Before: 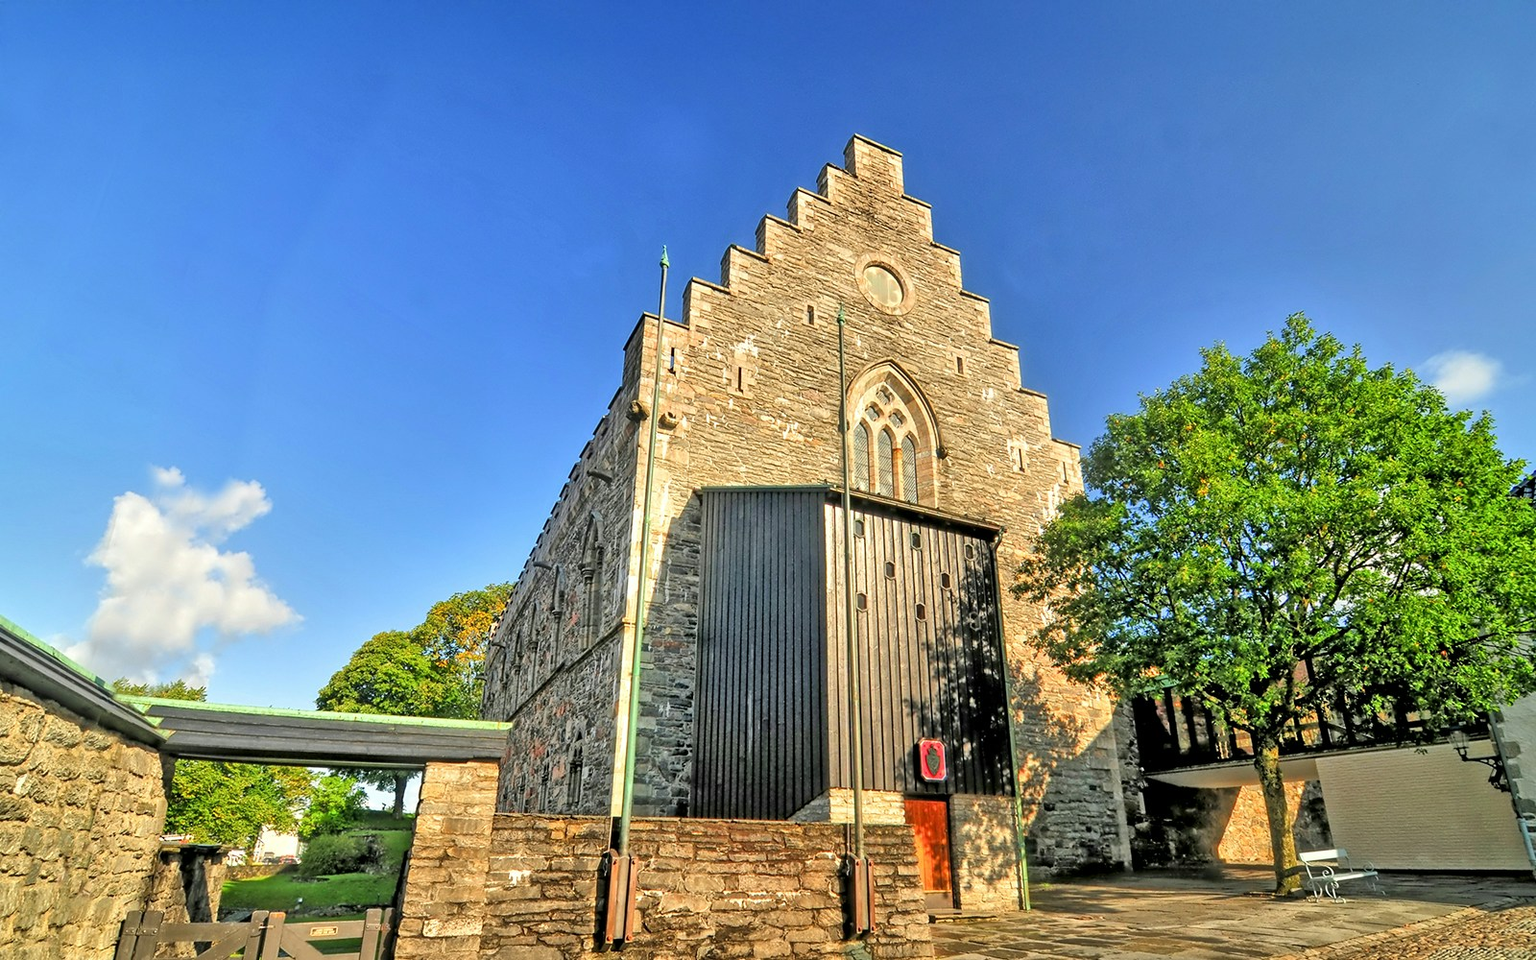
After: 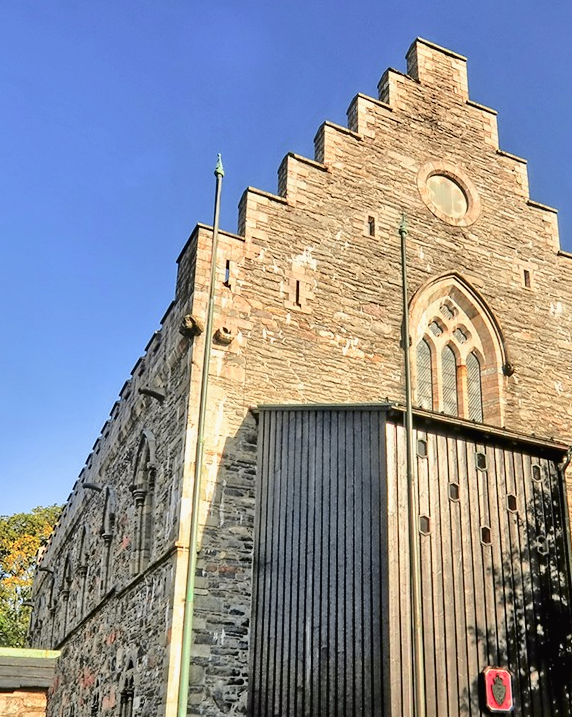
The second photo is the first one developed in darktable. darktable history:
tone curve: curves: ch0 [(0.003, 0.015) (0.104, 0.07) (0.239, 0.201) (0.327, 0.317) (0.401, 0.443) (0.495, 0.55) (0.65, 0.68) (0.832, 0.858) (1, 0.977)]; ch1 [(0, 0) (0.161, 0.092) (0.35, 0.33) (0.379, 0.401) (0.447, 0.476) (0.495, 0.499) (0.515, 0.518) (0.55, 0.557) (0.621, 0.615) (0.718, 0.734) (1, 1)]; ch2 [(0, 0) (0.359, 0.372) (0.437, 0.437) (0.502, 0.501) (0.534, 0.537) (0.599, 0.586) (1, 1)], color space Lab, independent channels, preserve colors none
contrast brightness saturation: saturation -0.061
crop and rotate: left 29.598%, top 10.219%, right 34.611%, bottom 18.015%
